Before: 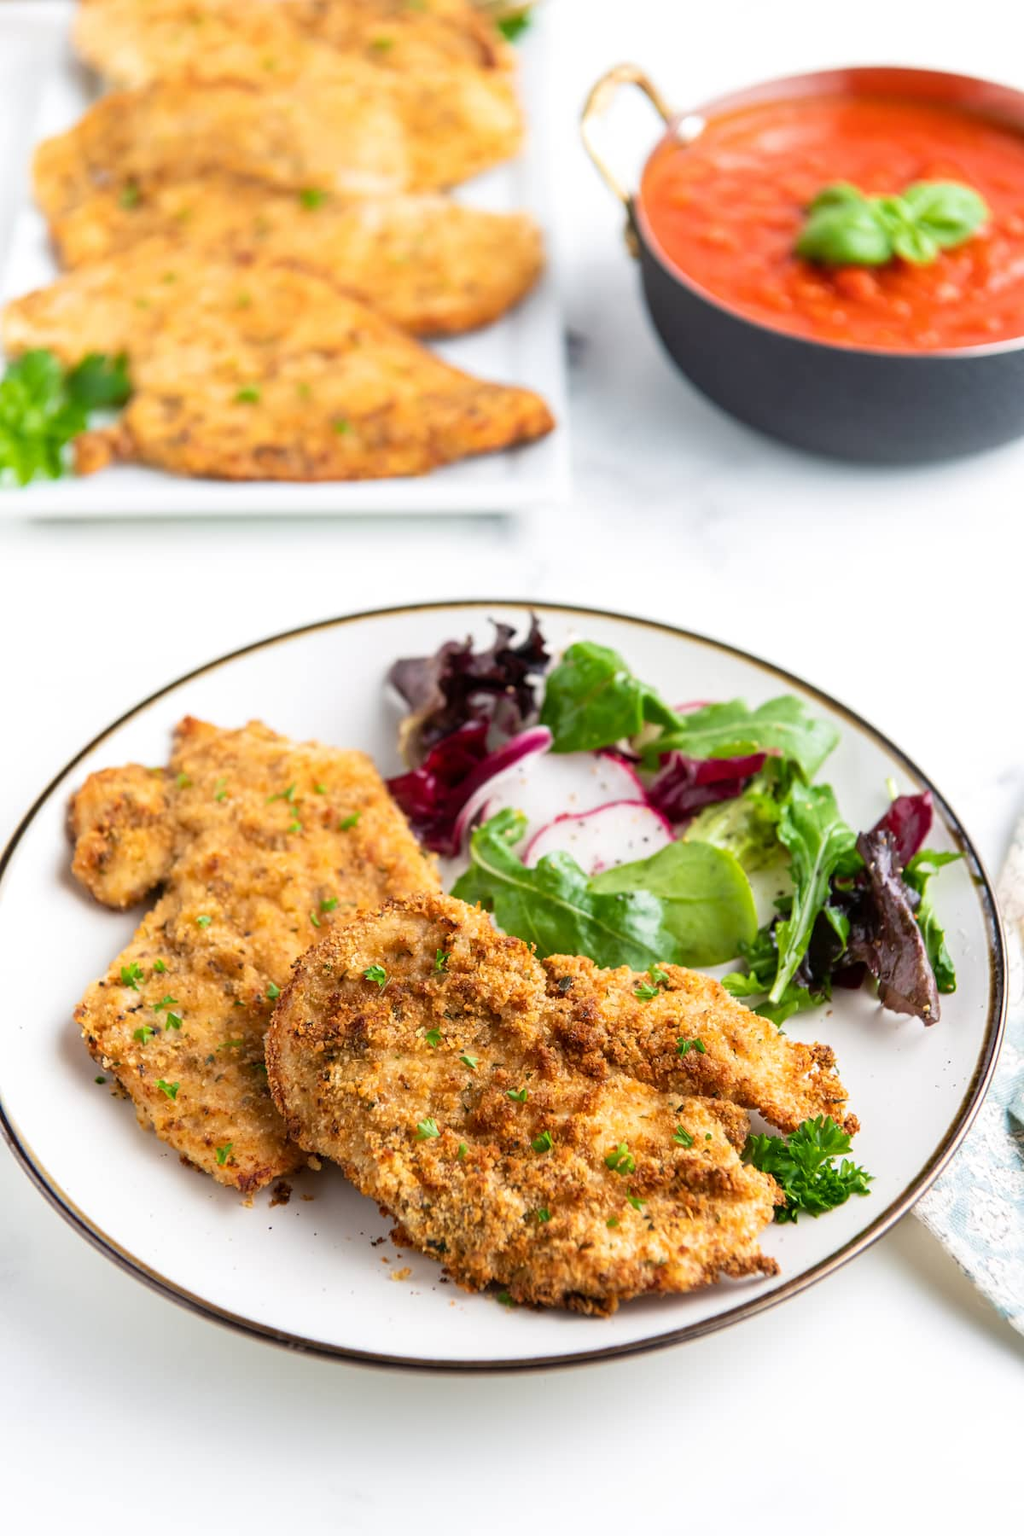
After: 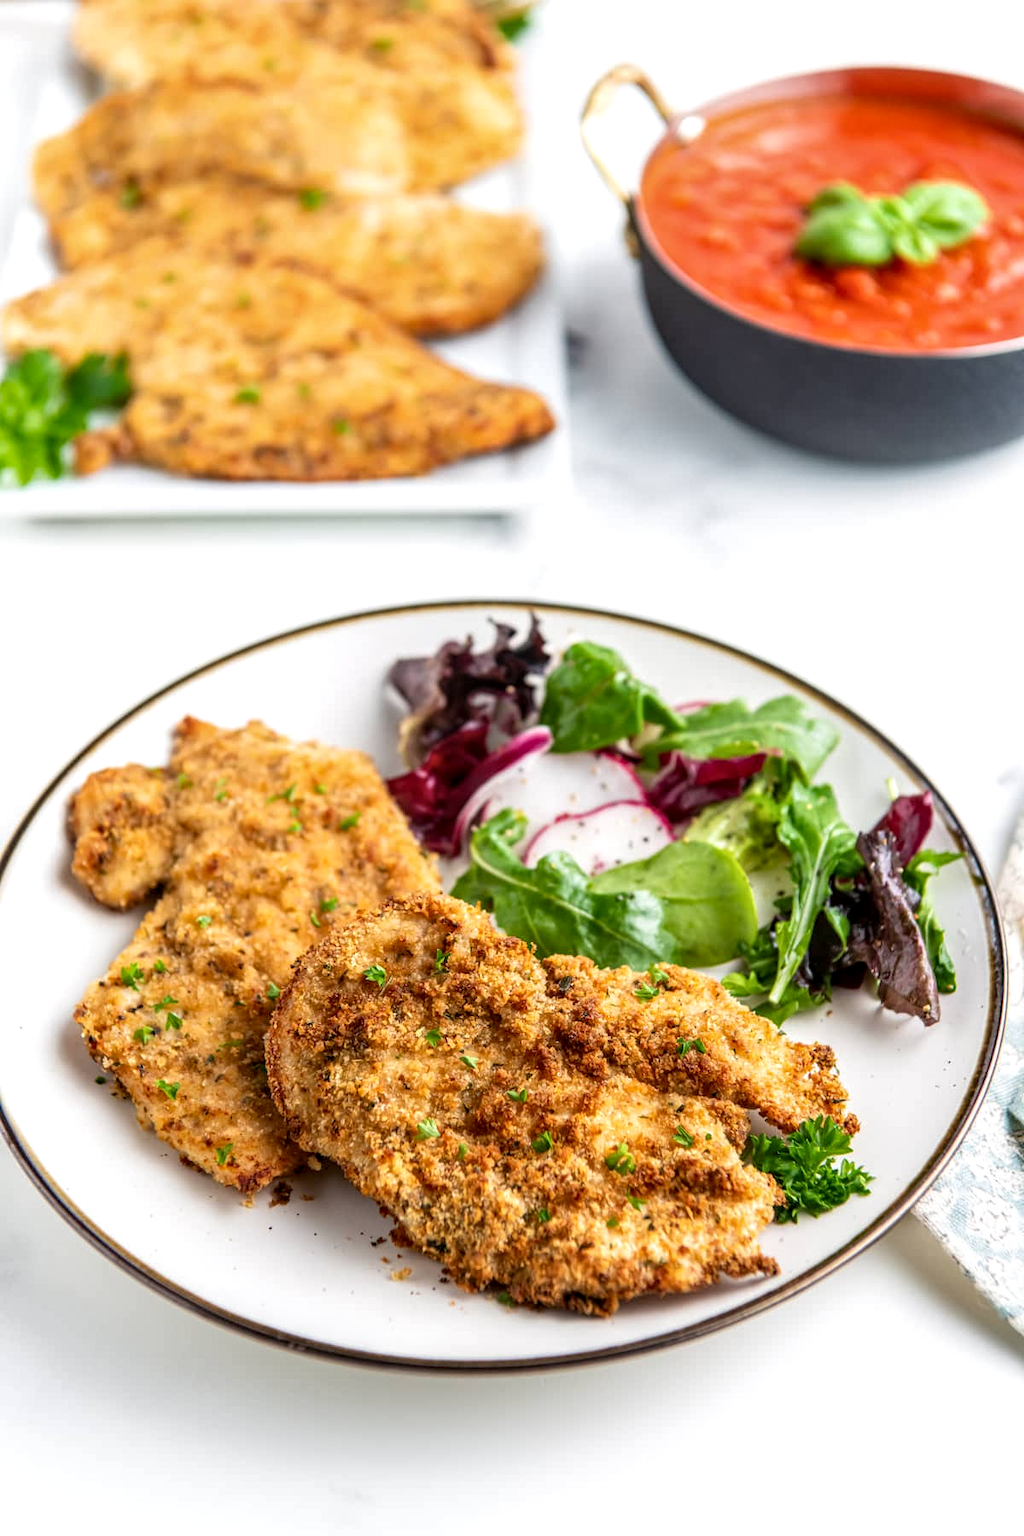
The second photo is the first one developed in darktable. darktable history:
local contrast: highlights 61%, detail 143%, midtone range 0.428
haze removal: adaptive false
